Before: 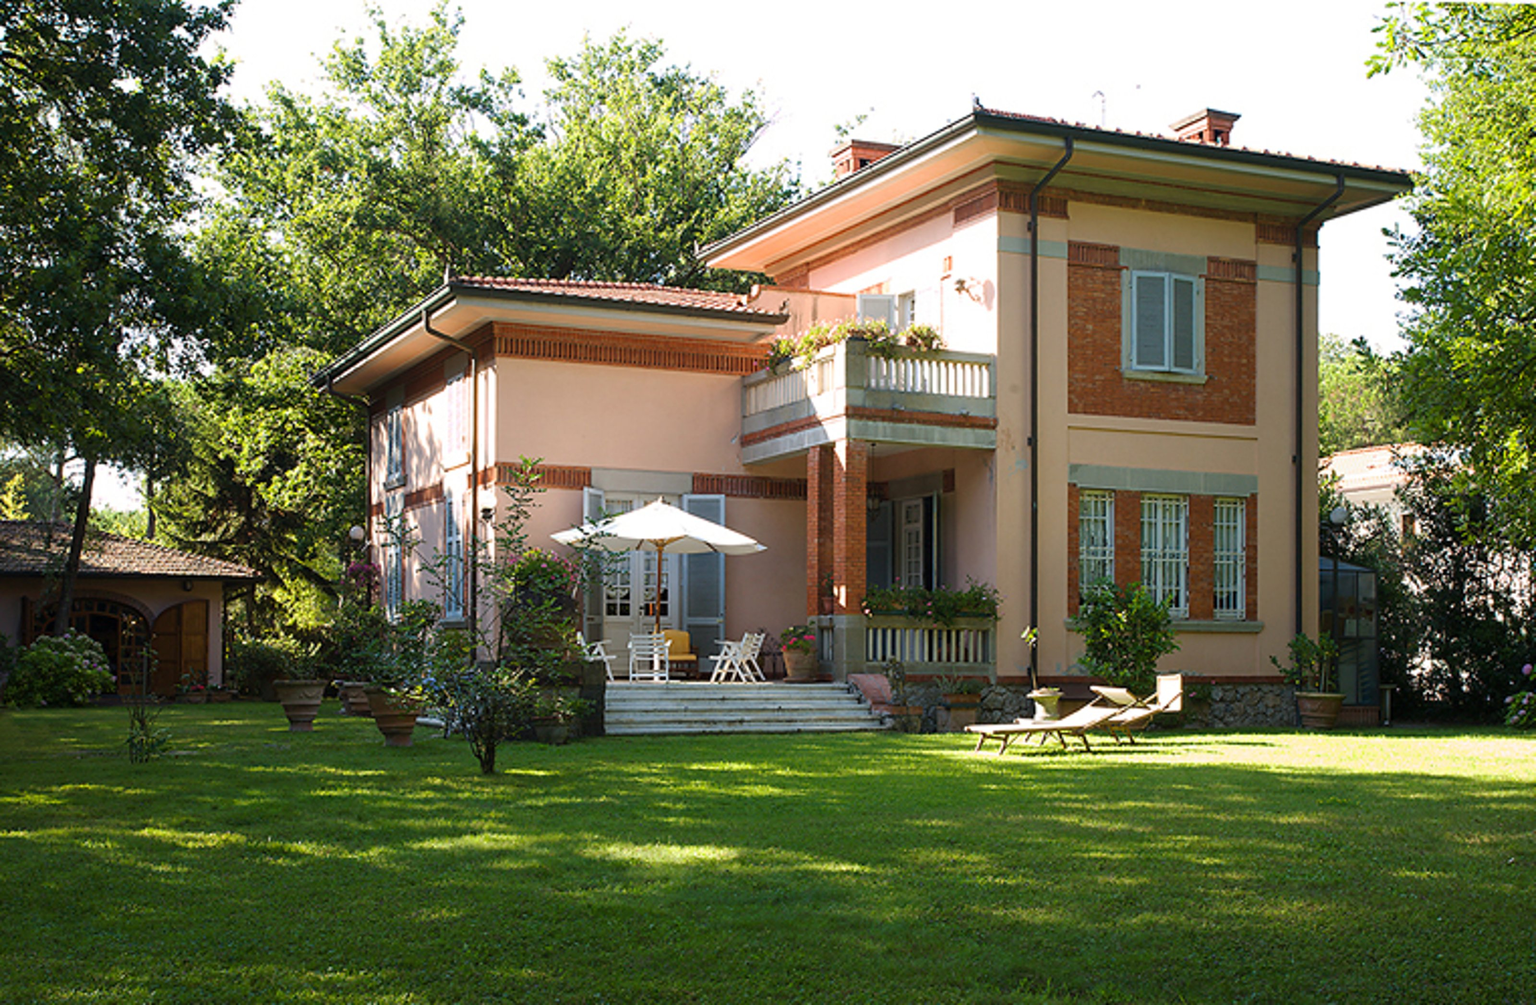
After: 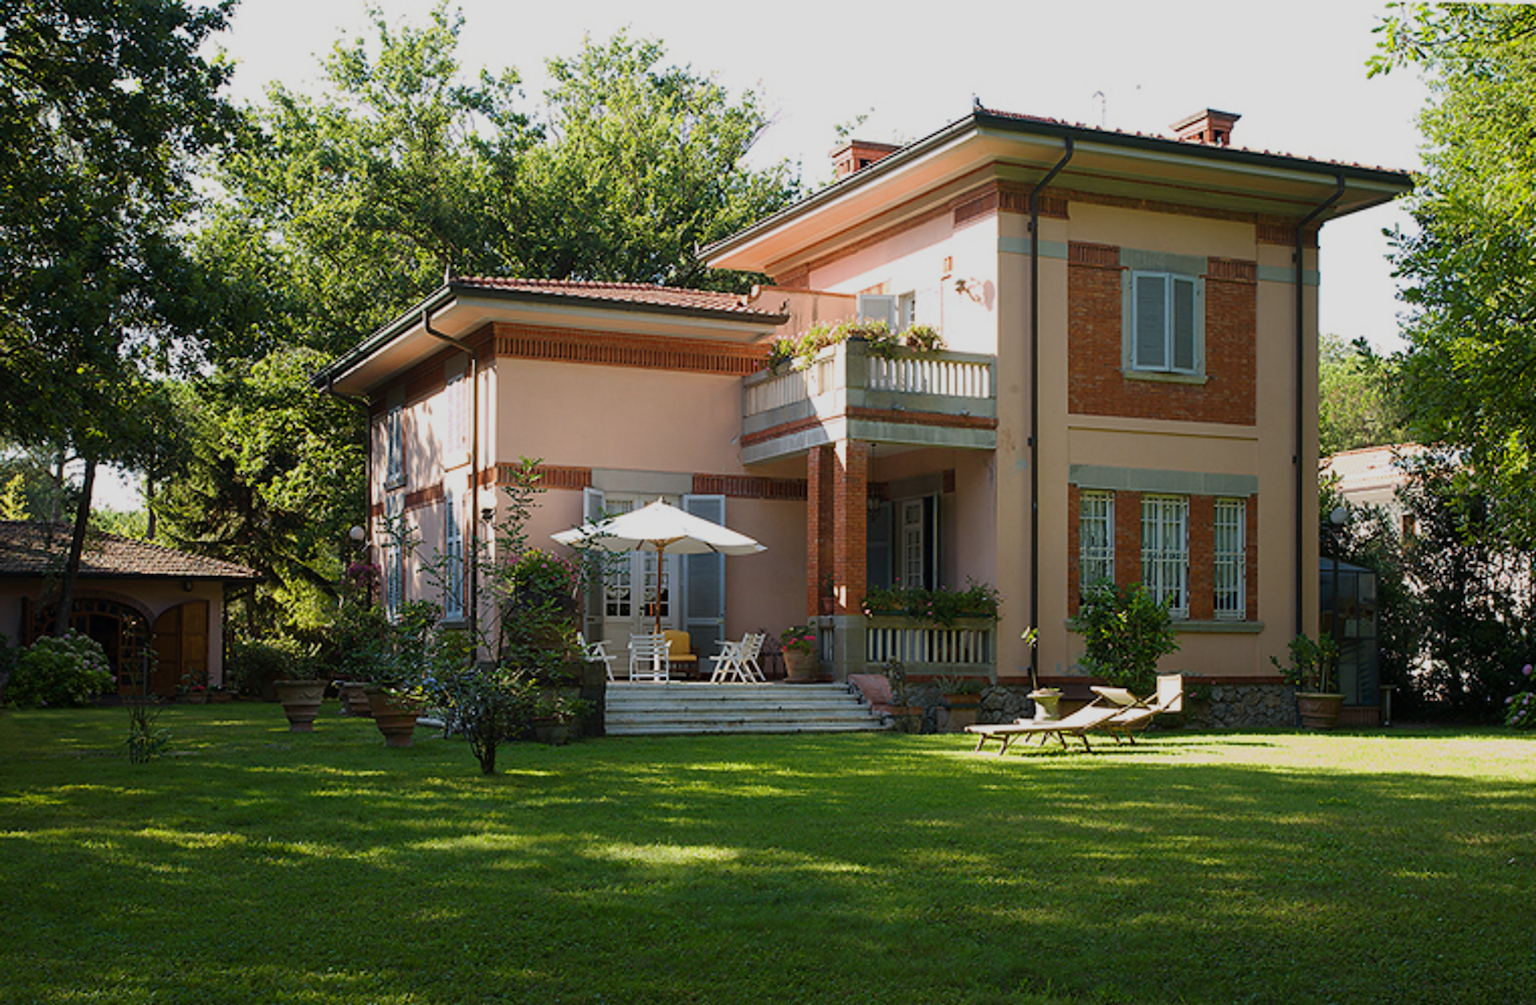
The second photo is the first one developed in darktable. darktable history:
exposure: exposure -0.488 EV, compensate highlight preservation false
